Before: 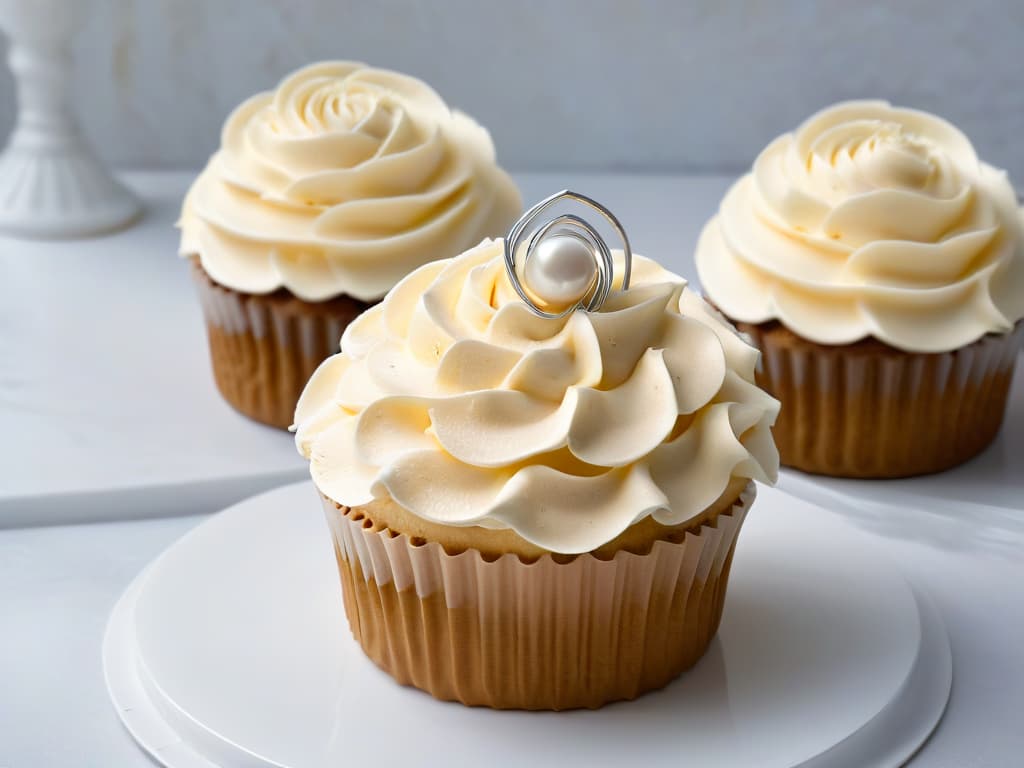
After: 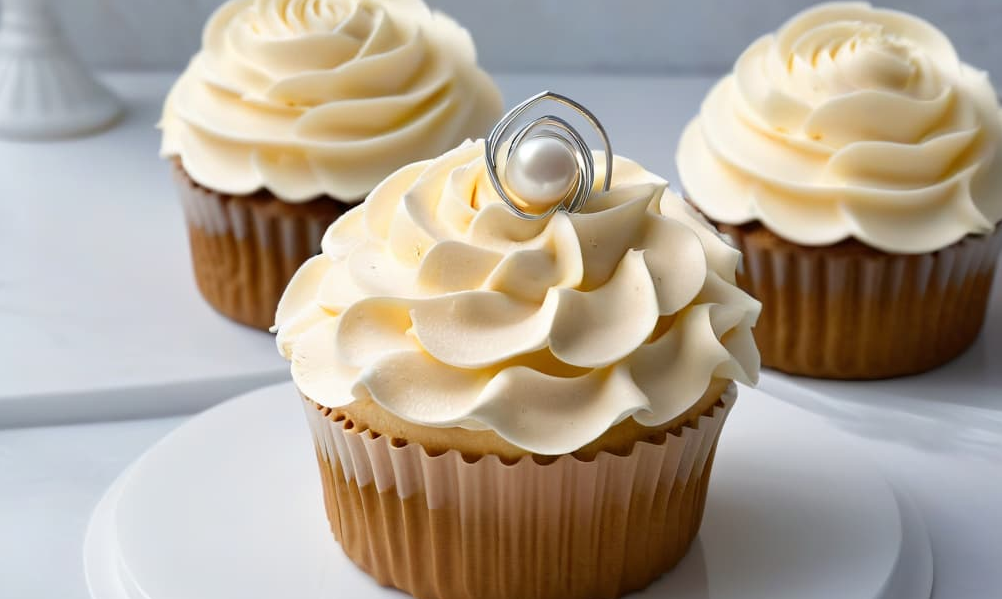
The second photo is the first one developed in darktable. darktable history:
crop and rotate: left 1.882%, top 12.938%, right 0.237%, bottom 9.031%
color correction: highlights b* -0.049, saturation 0.988
